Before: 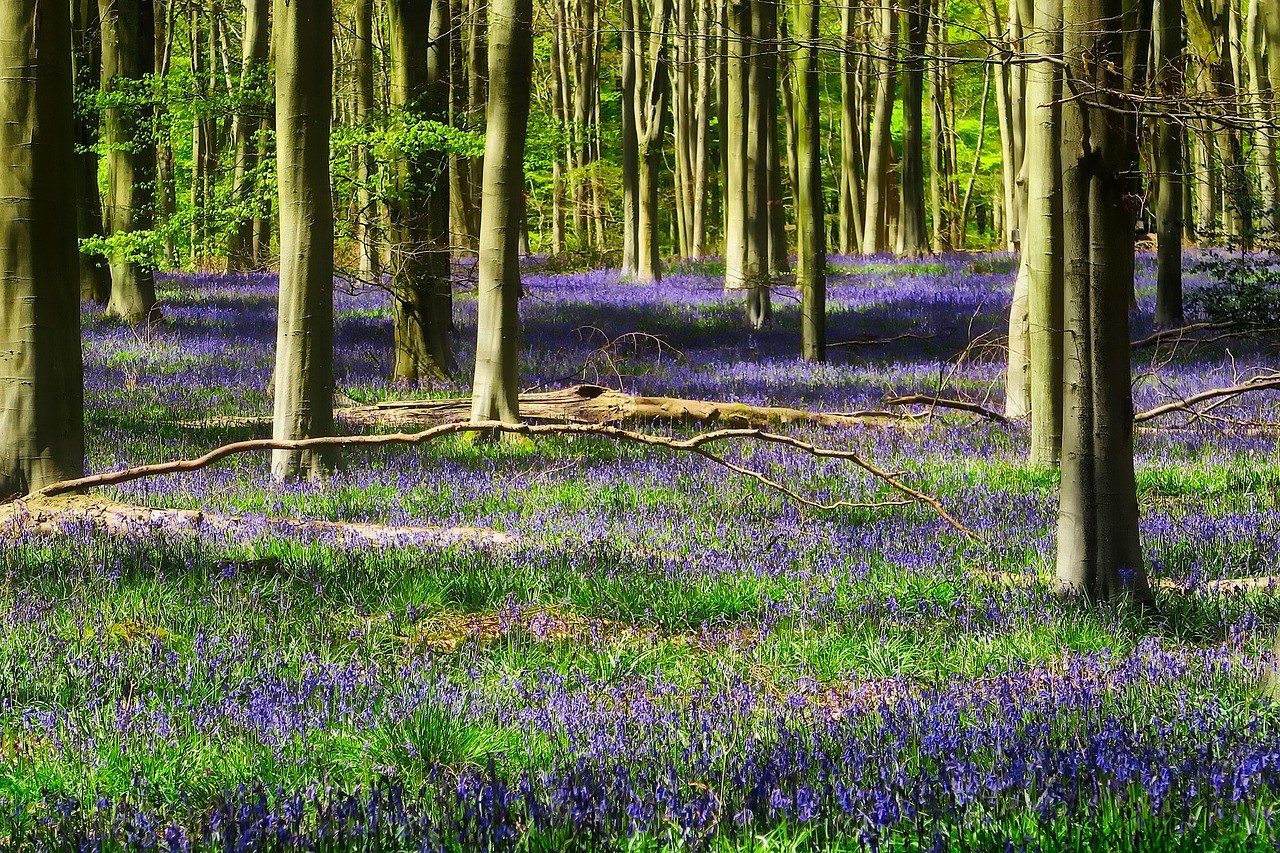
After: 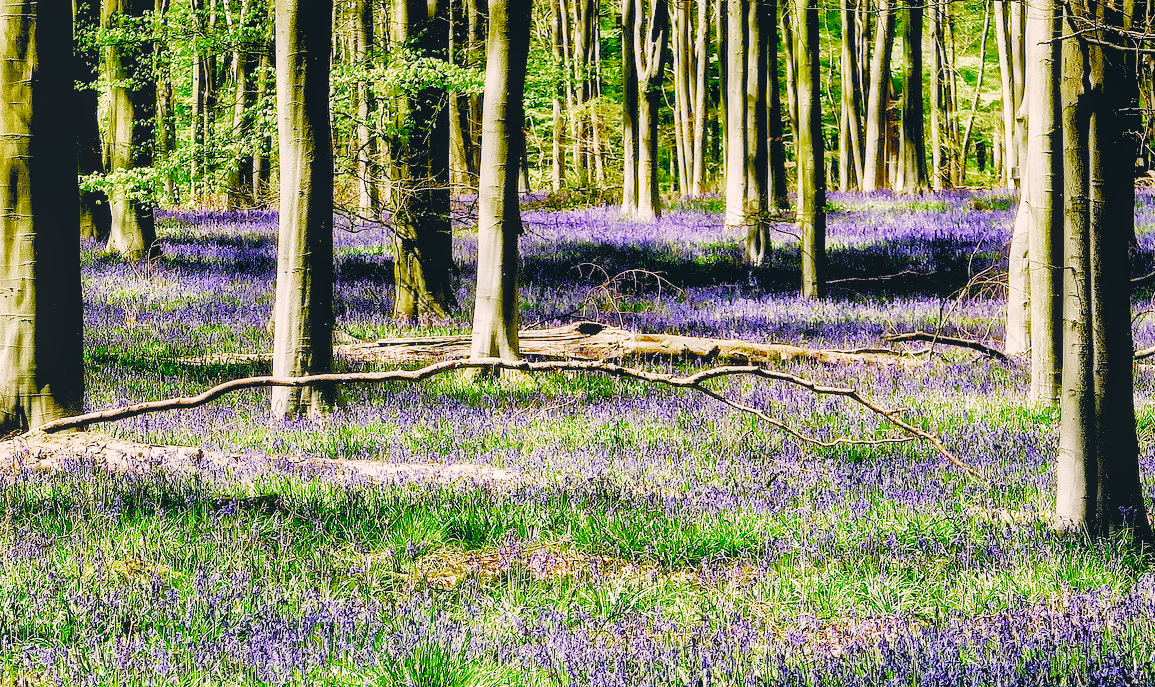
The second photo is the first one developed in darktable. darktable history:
crop: top 7.49%, right 9.717%, bottom 11.943%
filmic rgb: black relative exposure -2.85 EV, white relative exposure 4.56 EV, hardness 1.77, contrast 1.25, preserve chrominance no, color science v5 (2021)
local contrast: highlights 74%, shadows 55%, detail 176%, midtone range 0.207
exposure: black level correction 0.009, exposure 1.425 EV, compensate highlight preservation false
color correction: highlights a* 5.38, highlights b* 5.3, shadows a* -4.26, shadows b* -5.11
